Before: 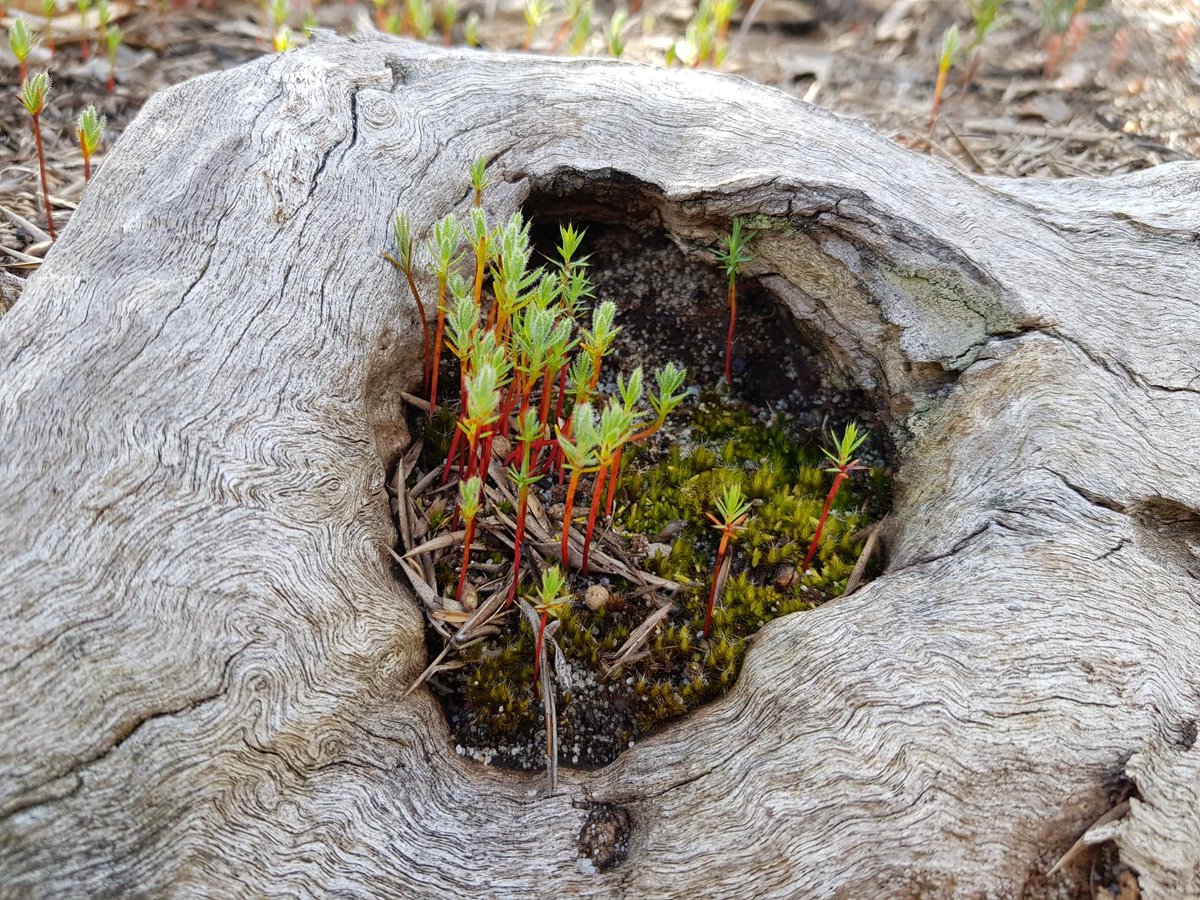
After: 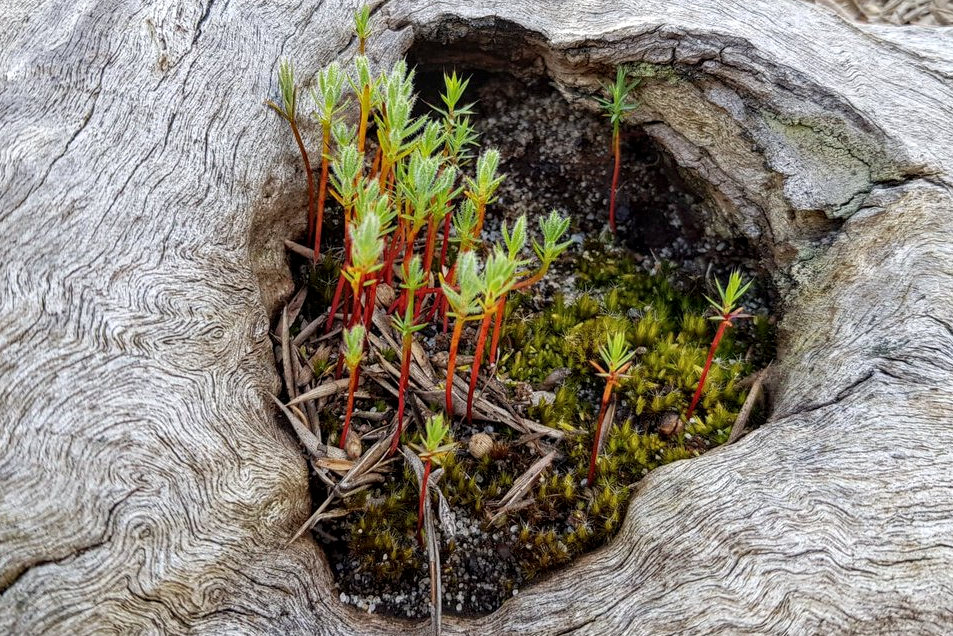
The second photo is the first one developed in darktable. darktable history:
exposure: compensate highlight preservation false
local contrast: detail 130%
crop: left 9.712%, top 16.928%, right 10.845%, bottom 12.332%
